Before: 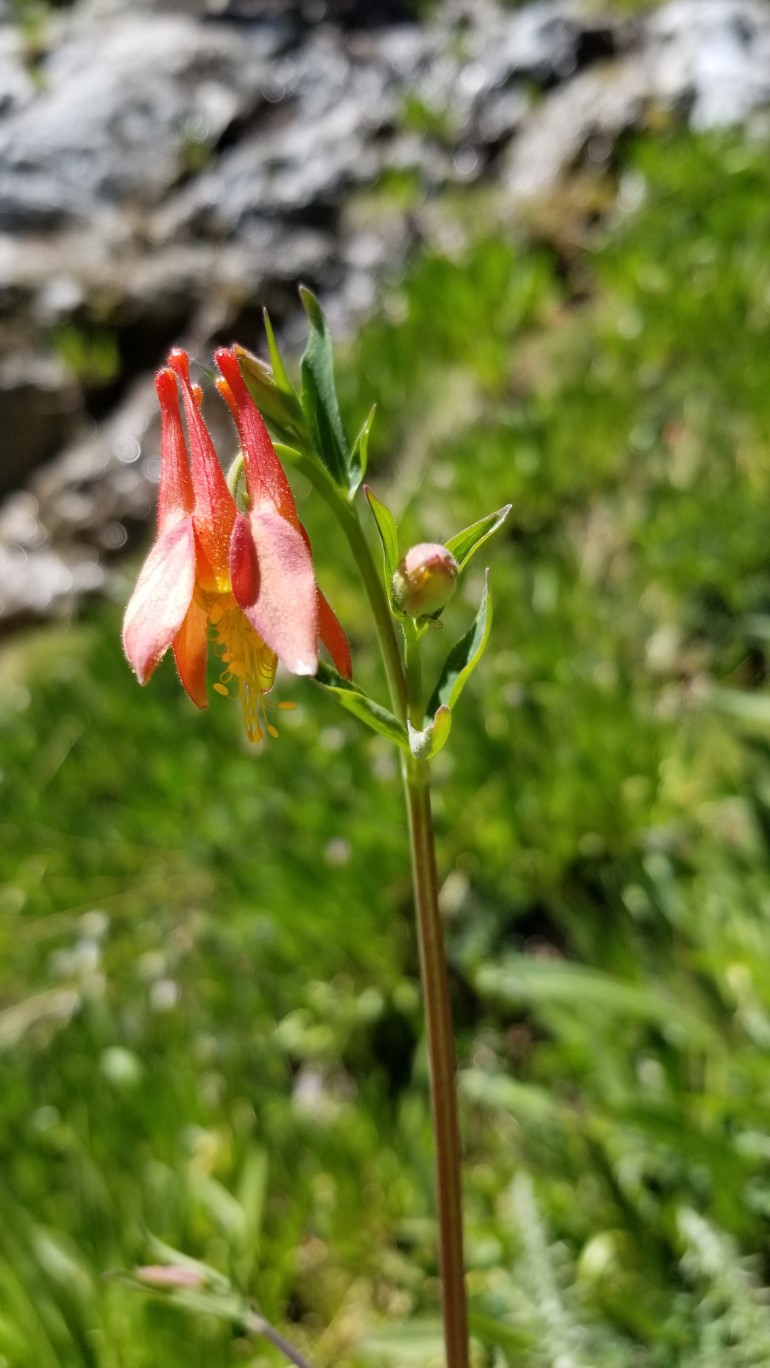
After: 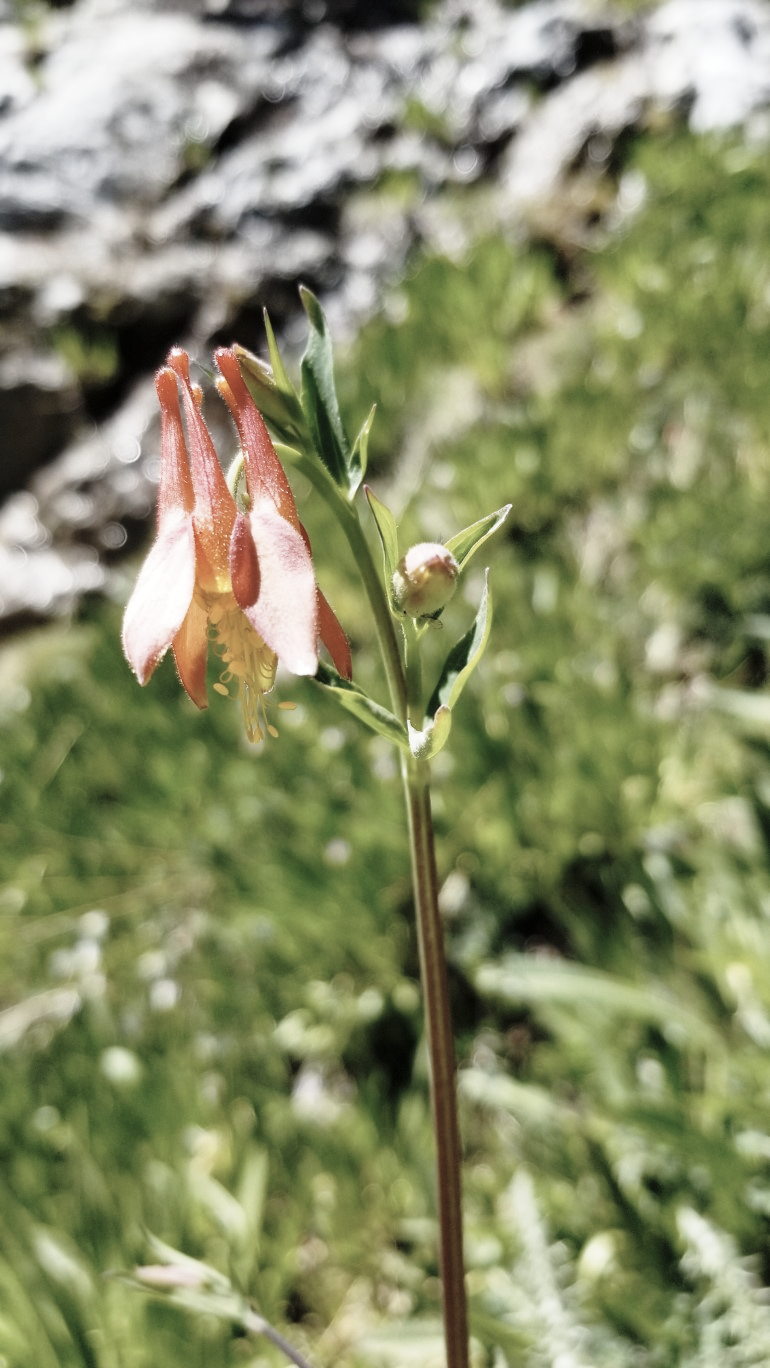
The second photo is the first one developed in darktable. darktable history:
base curve: curves: ch0 [(0, 0) (0.028, 0.03) (0.121, 0.232) (0.46, 0.748) (0.859, 0.968) (1, 1)], preserve colors none
tone curve: curves: ch0 [(0, 0) (0.405, 0.351) (1, 1)]
color correction: saturation 0.5
